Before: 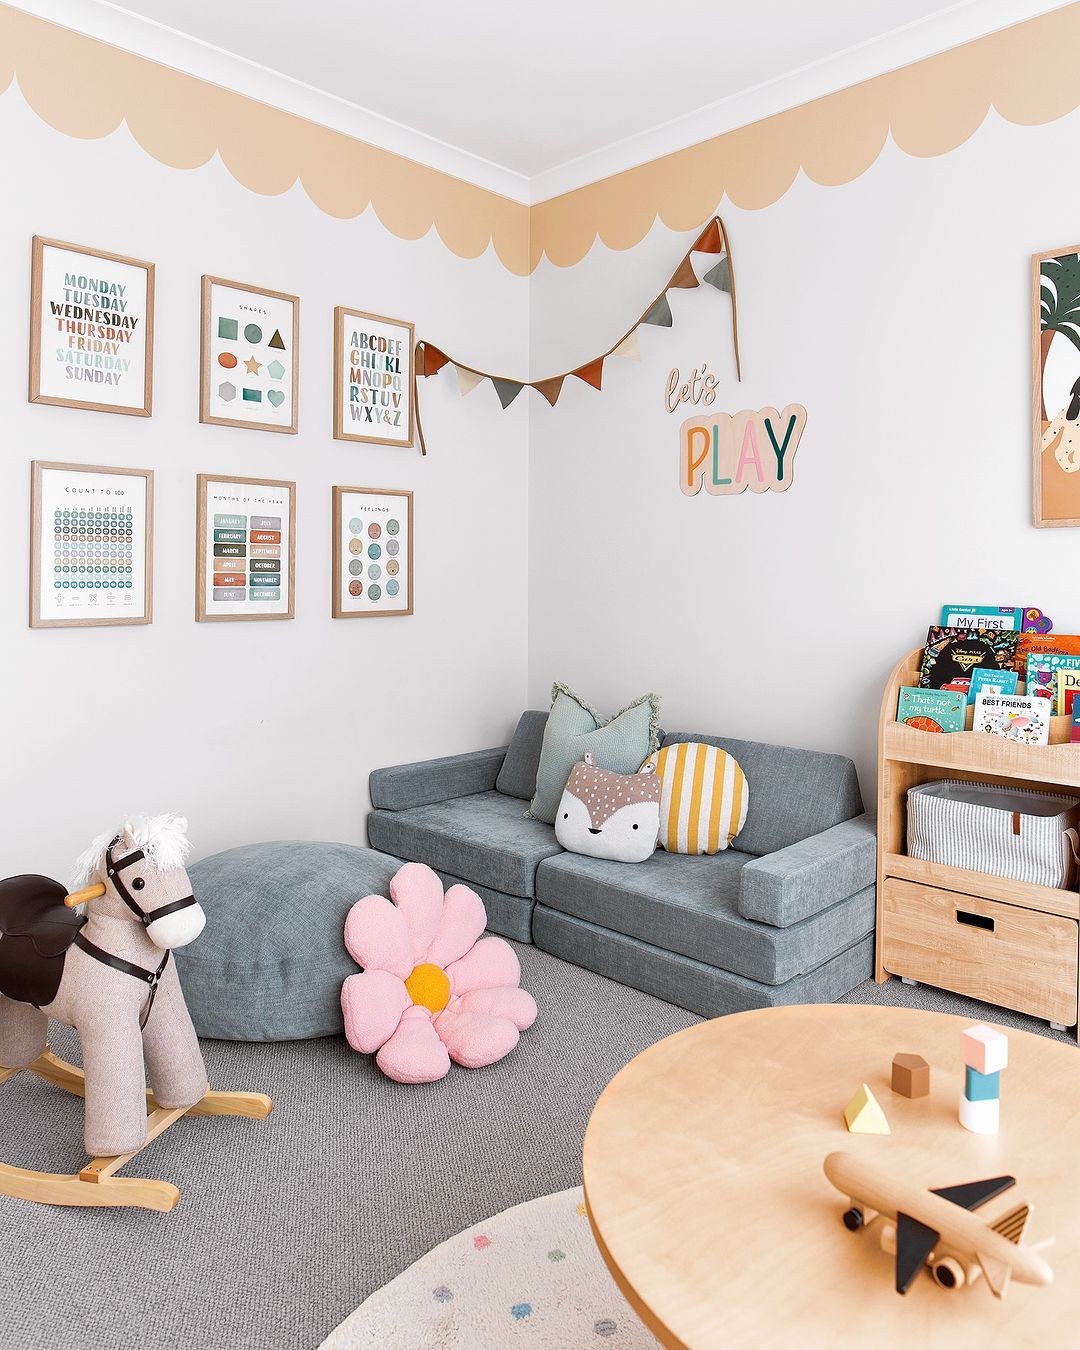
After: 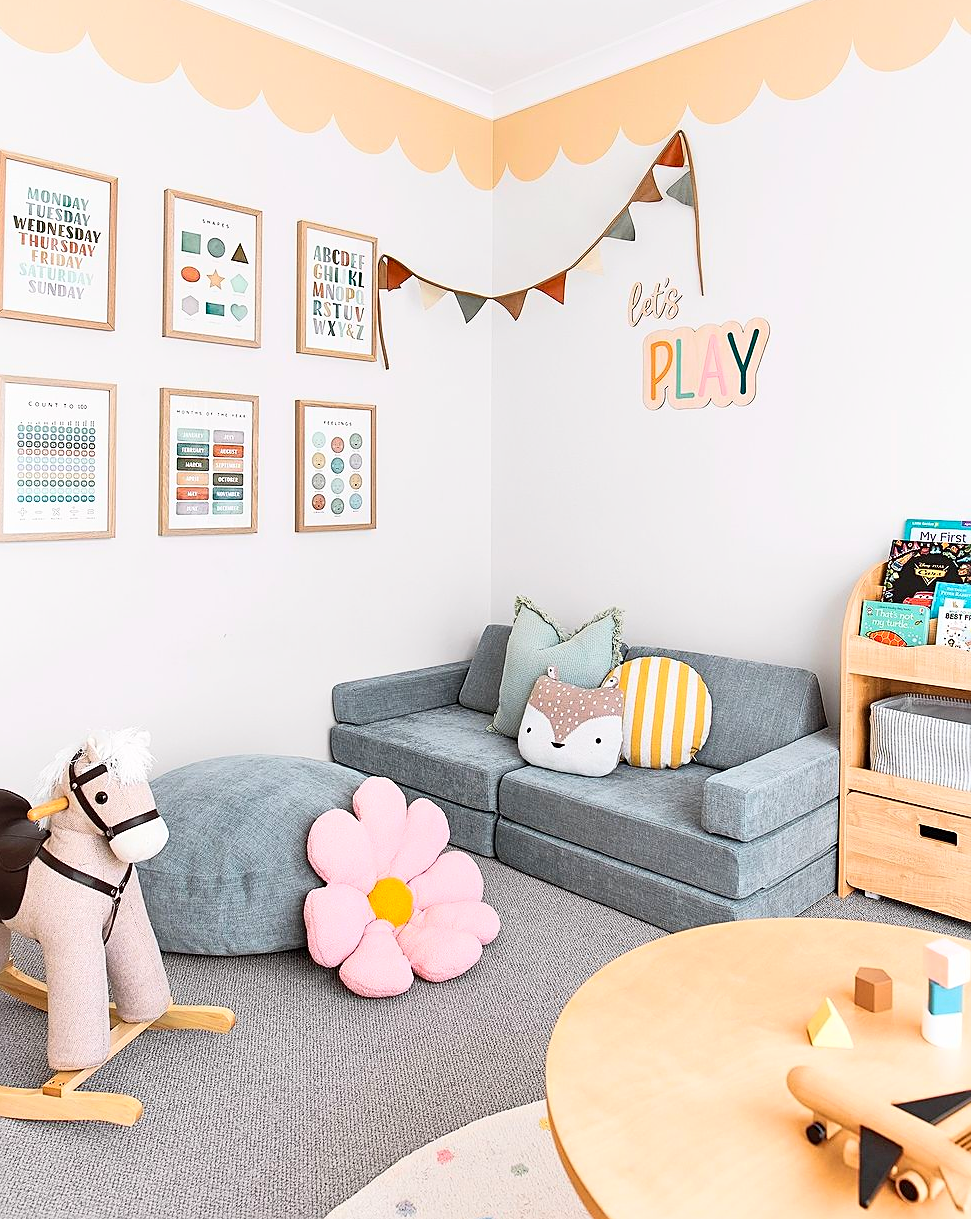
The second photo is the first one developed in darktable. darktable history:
contrast brightness saturation: contrast 0.204, brightness 0.16, saturation 0.222
sharpen: on, module defaults
crop: left 3.43%, top 6.402%, right 6.622%, bottom 3.26%
